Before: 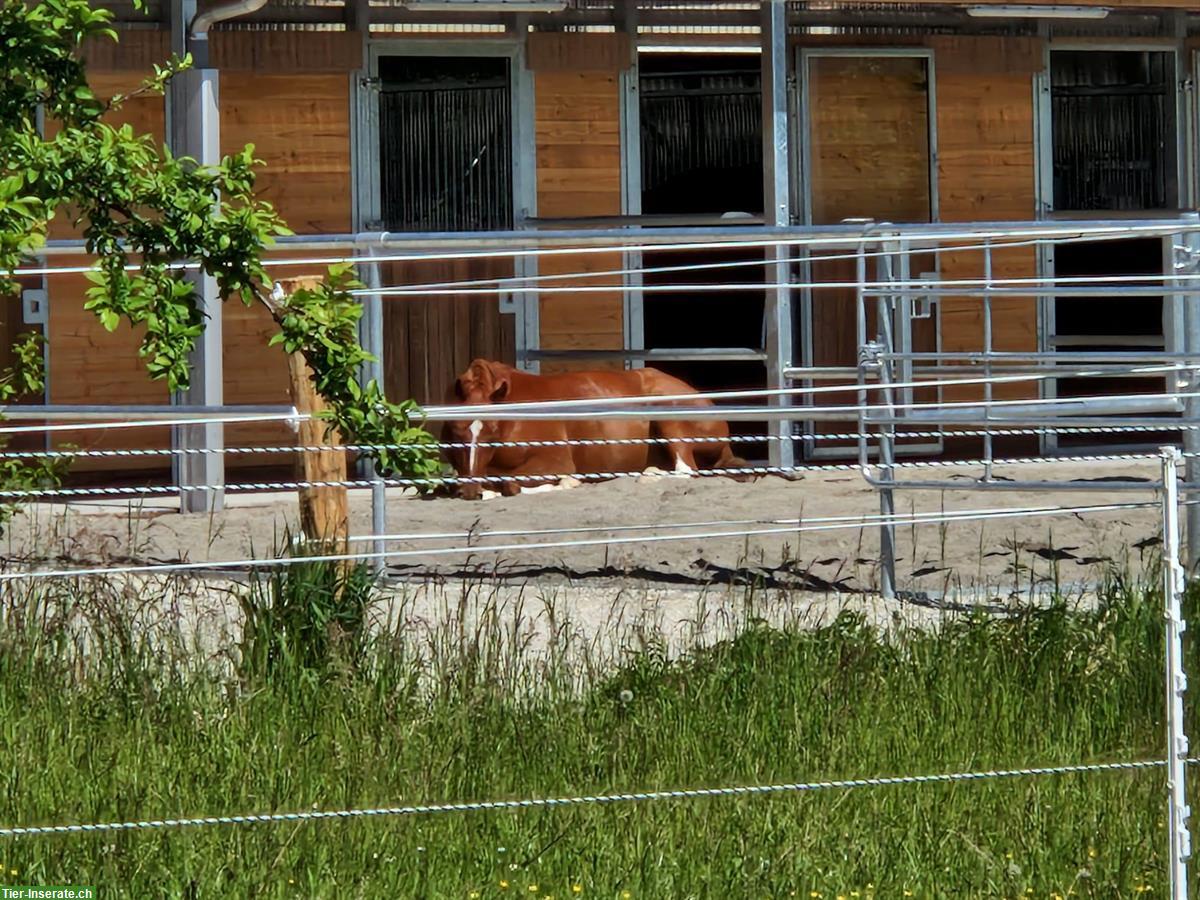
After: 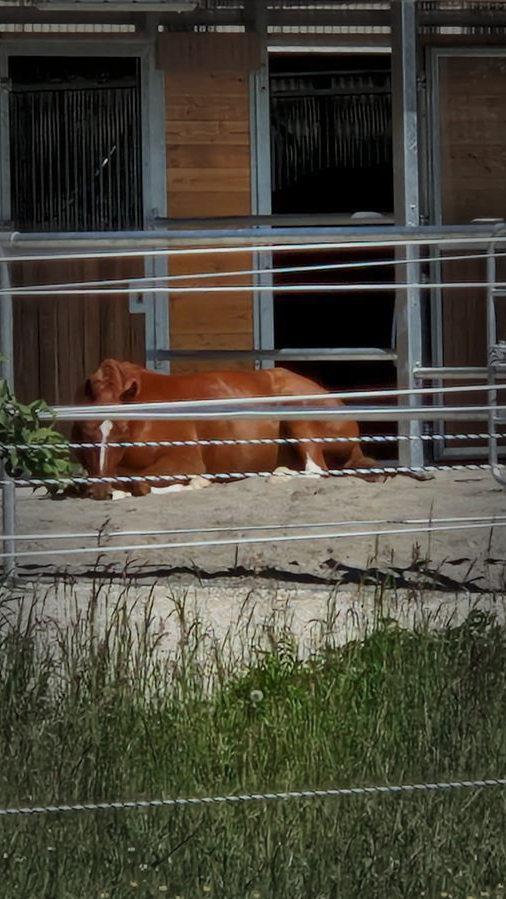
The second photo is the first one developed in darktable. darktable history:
crop: left 30.888%, right 26.882%
tone equalizer: -8 EV 0.232 EV, -7 EV 0.45 EV, -6 EV 0.416 EV, -5 EV 0.266 EV, -3 EV -0.251 EV, -2 EV -0.394 EV, -1 EV -0.395 EV, +0 EV -0.272 EV, mask exposure compensation -0.49 EV
vignetting: fall-off start 49.3%, automatic ratio true, width/height ratio 1.297, unbound false
